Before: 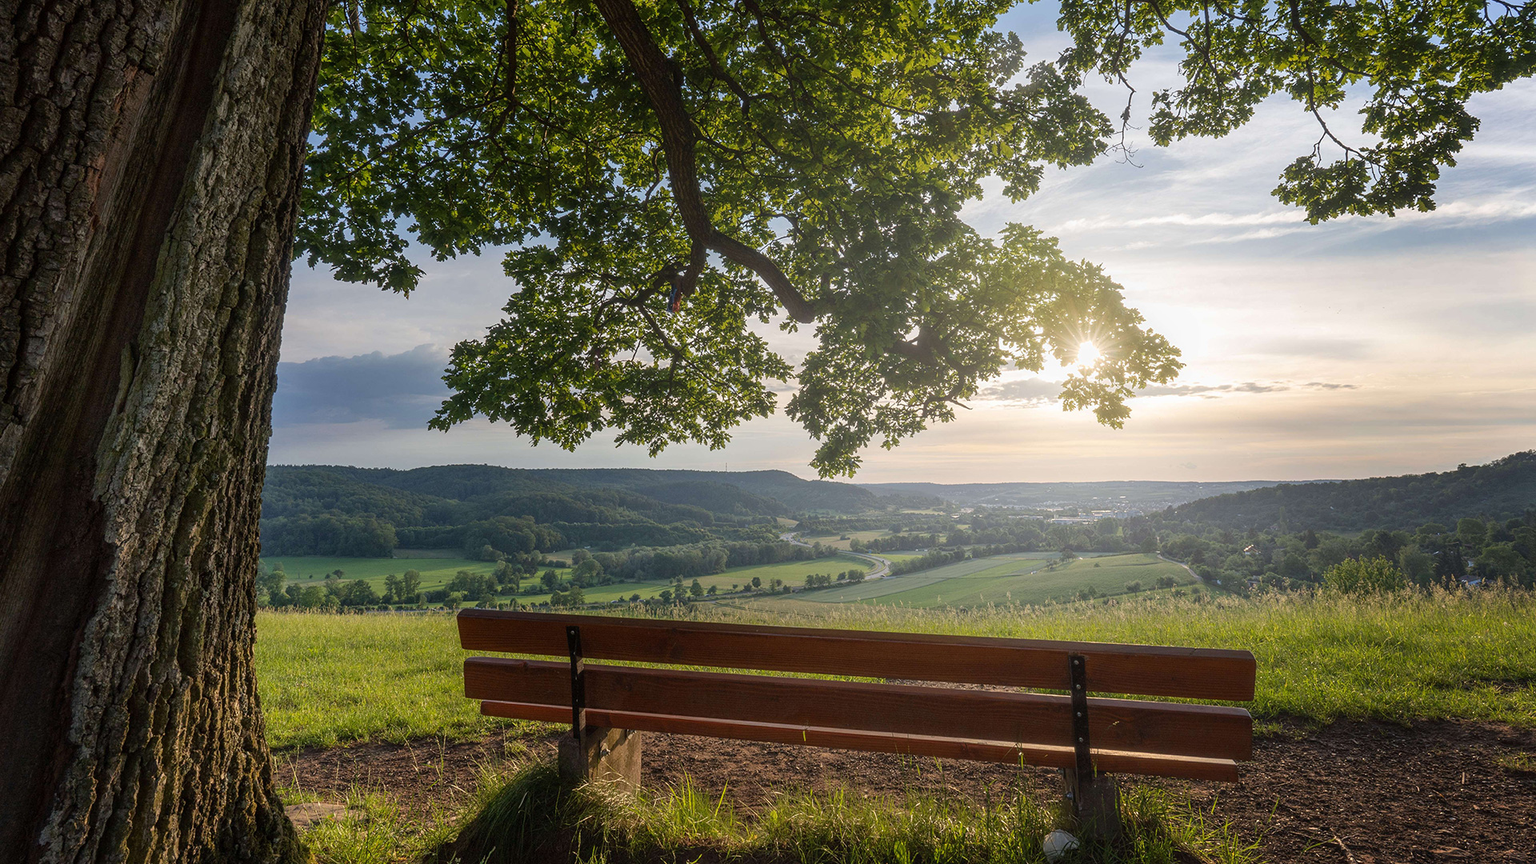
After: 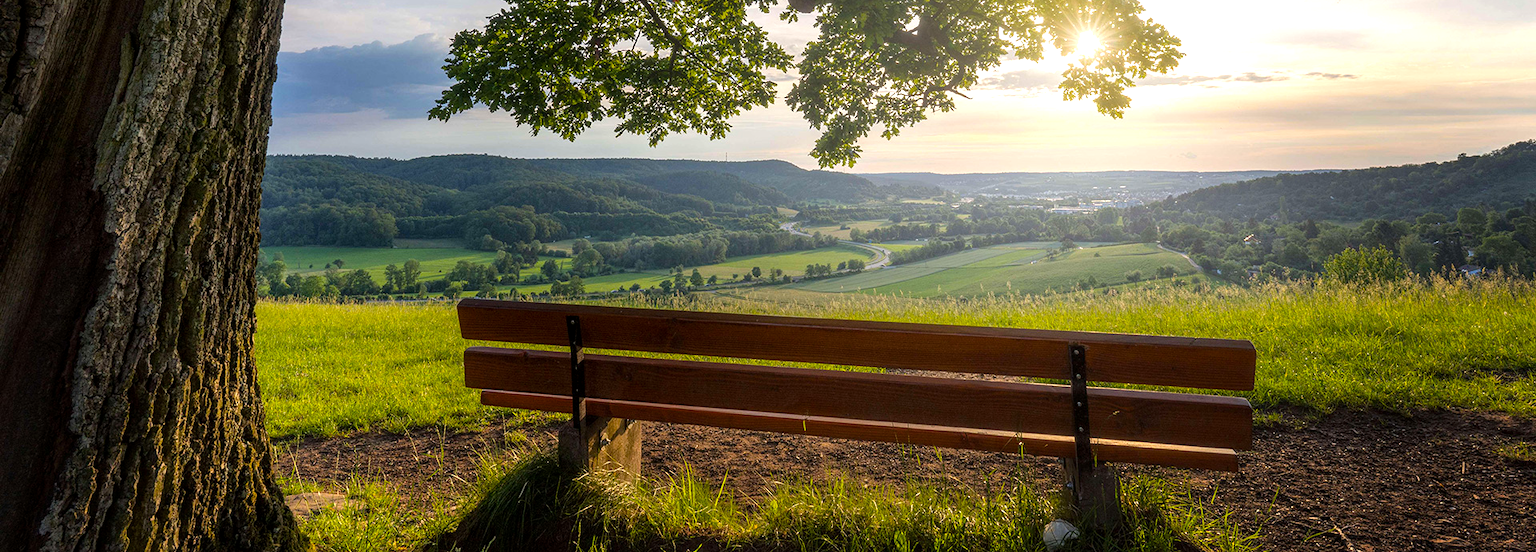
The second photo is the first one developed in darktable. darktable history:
color balance rgb: shadows lift › luminance -9.097%, linear chroma grading › shadows -9.961%, linear chroma grading › global chroma 19.67%, perceptual saturation grading › global saturation 17.663%
crop and rotate: top 36.017%
local contrast: highlights 100%, shadows 101%, detail 119%, midtone range 0.2
tone equalizer: -8 EV -0.427 EV, -7 EV -0.417 EV, -6 EV -0.361 EV, -5 EV -0.211 EV, -3 EV 0.23 EV, -2 EV 0.358 EV, -1 EV 0.388 EV, +0 EV 0.433 EV
exposure: exposure -0.055 EV, compensate highlight preservation false
